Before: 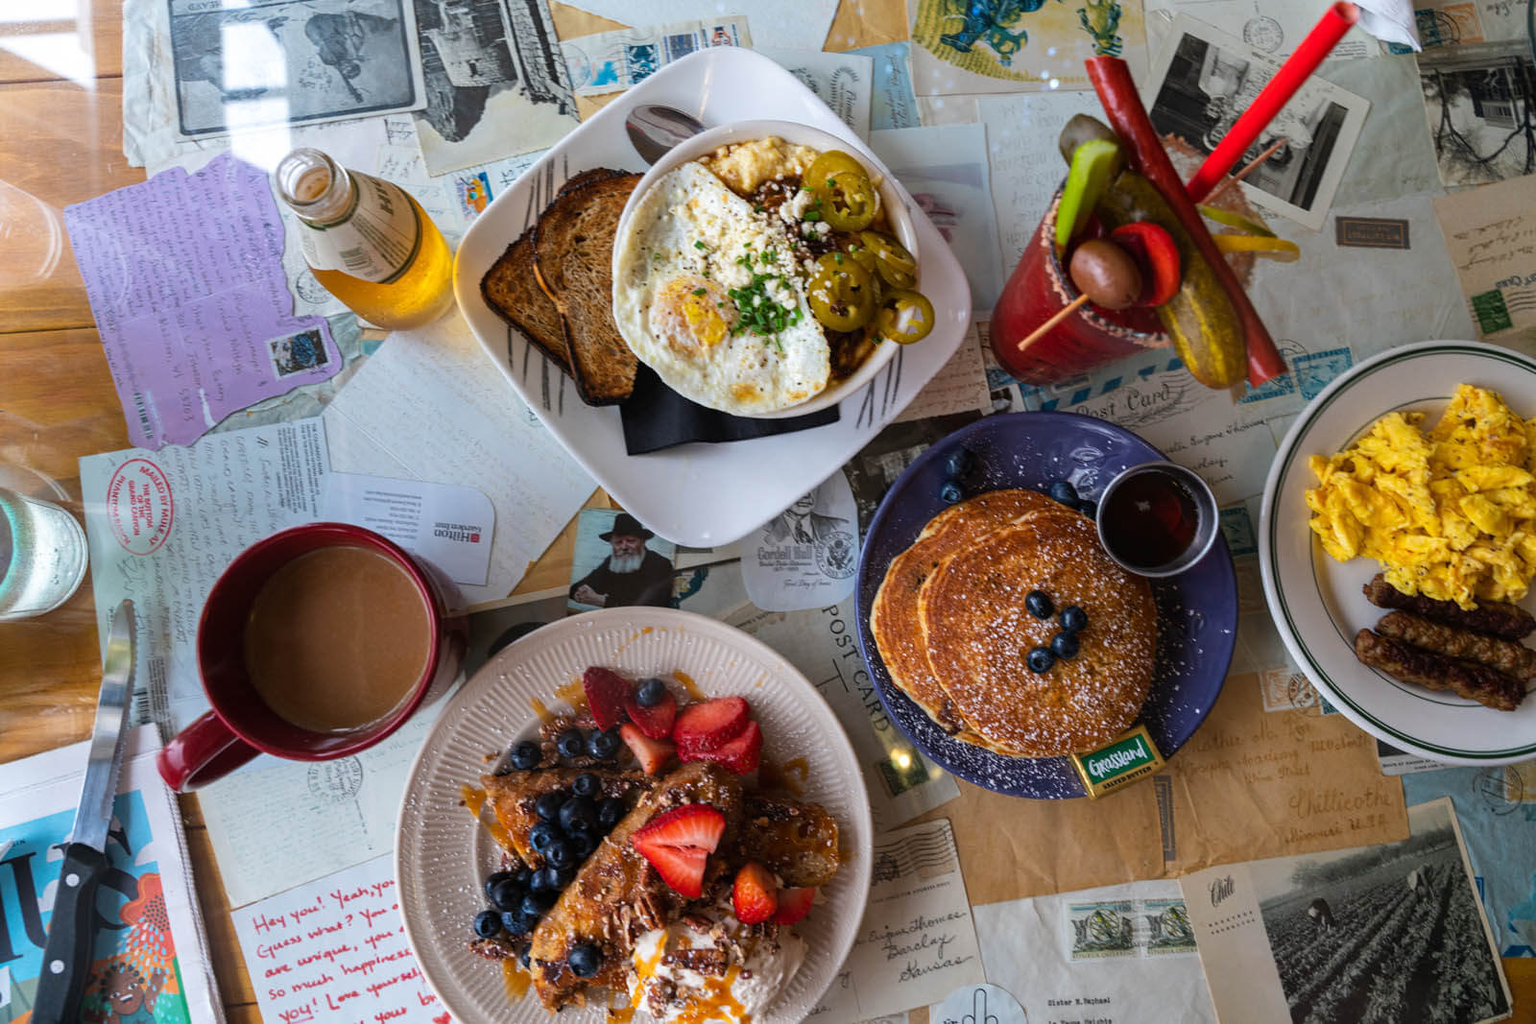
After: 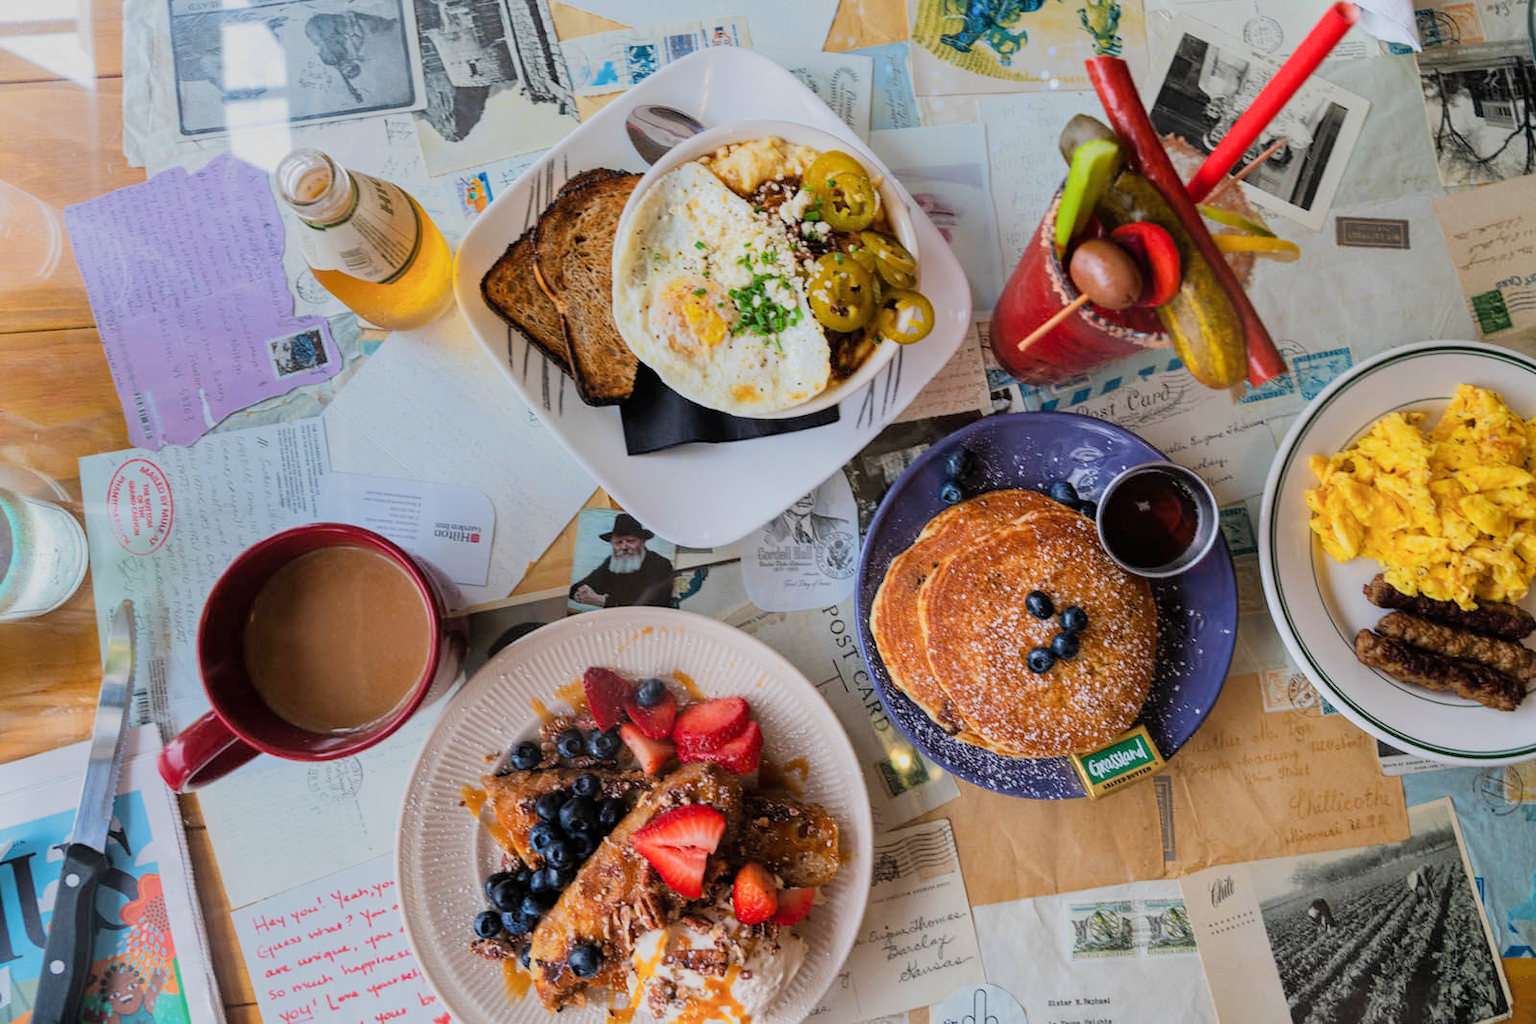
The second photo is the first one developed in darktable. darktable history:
filmic rgb: black relative exposure -8.01 EV, white relative exposure 3.94 EV, hardness 4.26
tone equalizer: -8 EV 1.99 EV, -7 EV 1.99 EV, -6 EV 1.97 EV, -5 EV 1.98 EV, -4 EV 1.98 EV, -3 EV 1.48 EV, -2 EV 0.989 EV, -1 EV 0.488 EV, smoothing diameter 24.96%, edges refinement/feathering 10.89, preserve details guided filter
